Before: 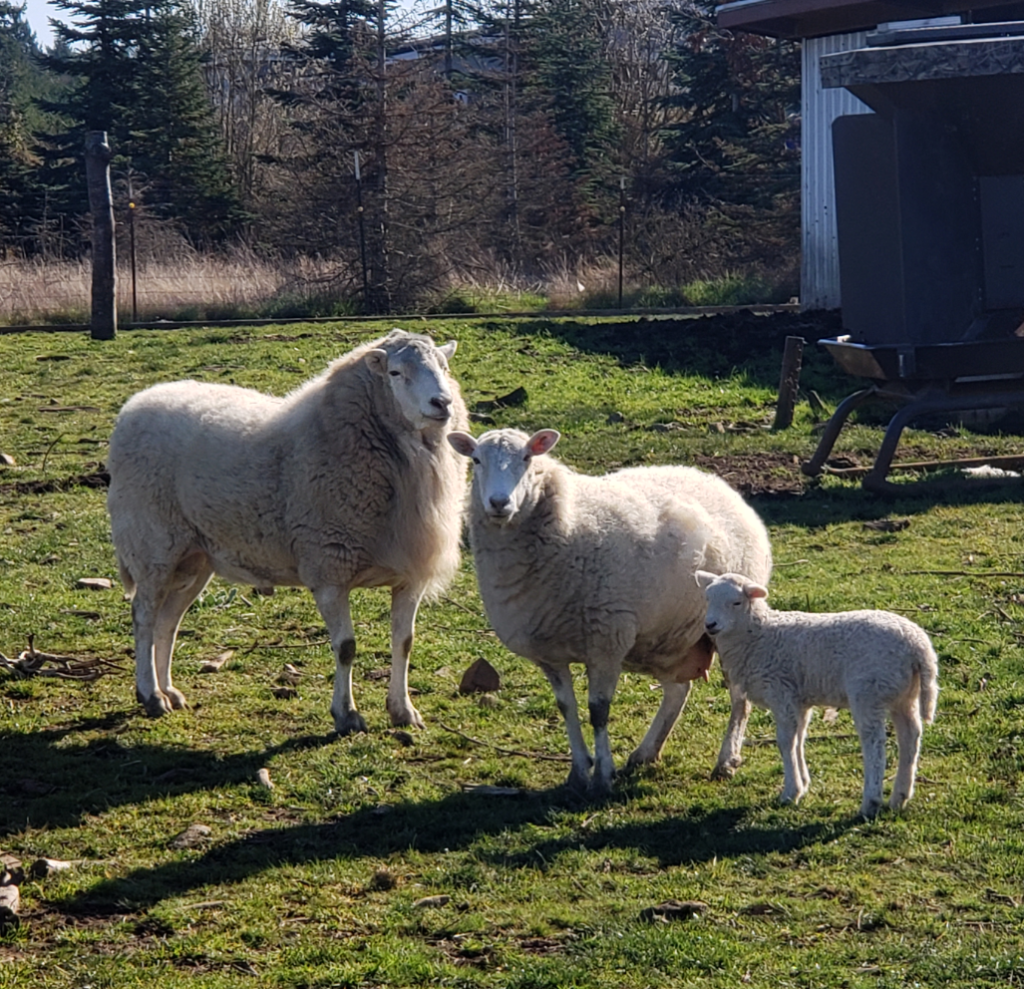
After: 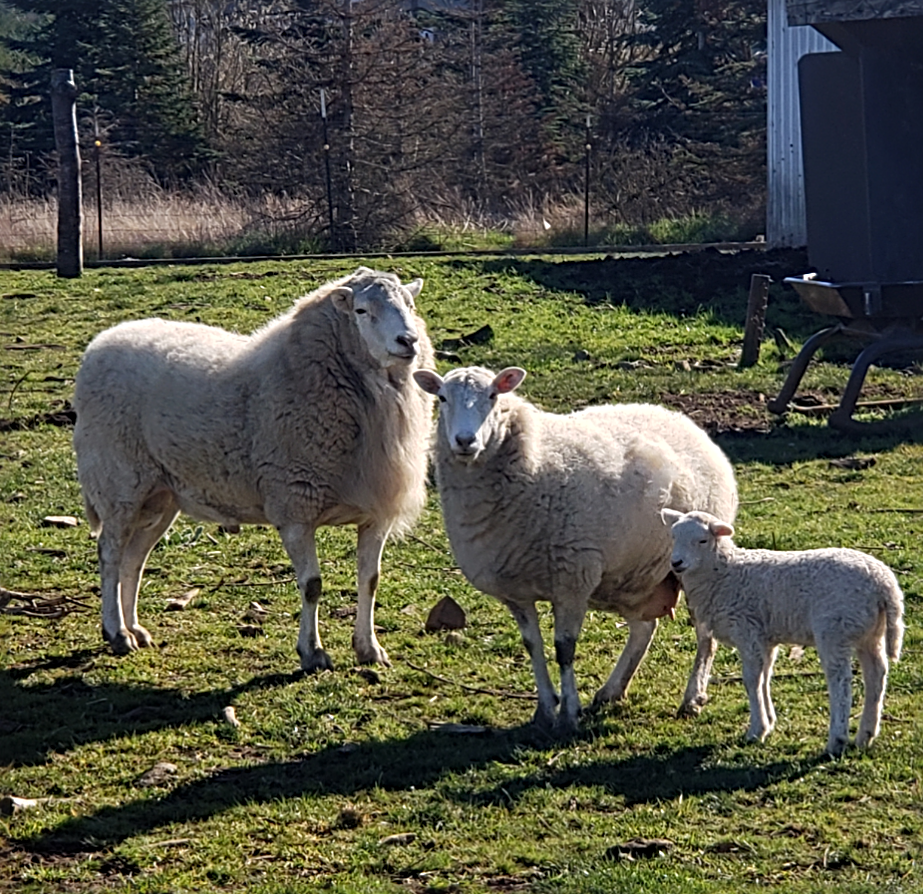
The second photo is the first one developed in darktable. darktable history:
sharpen: radius 3.983
crop: left 3.38%, top 6.359%, right 6.386%, bottom 3.179%
